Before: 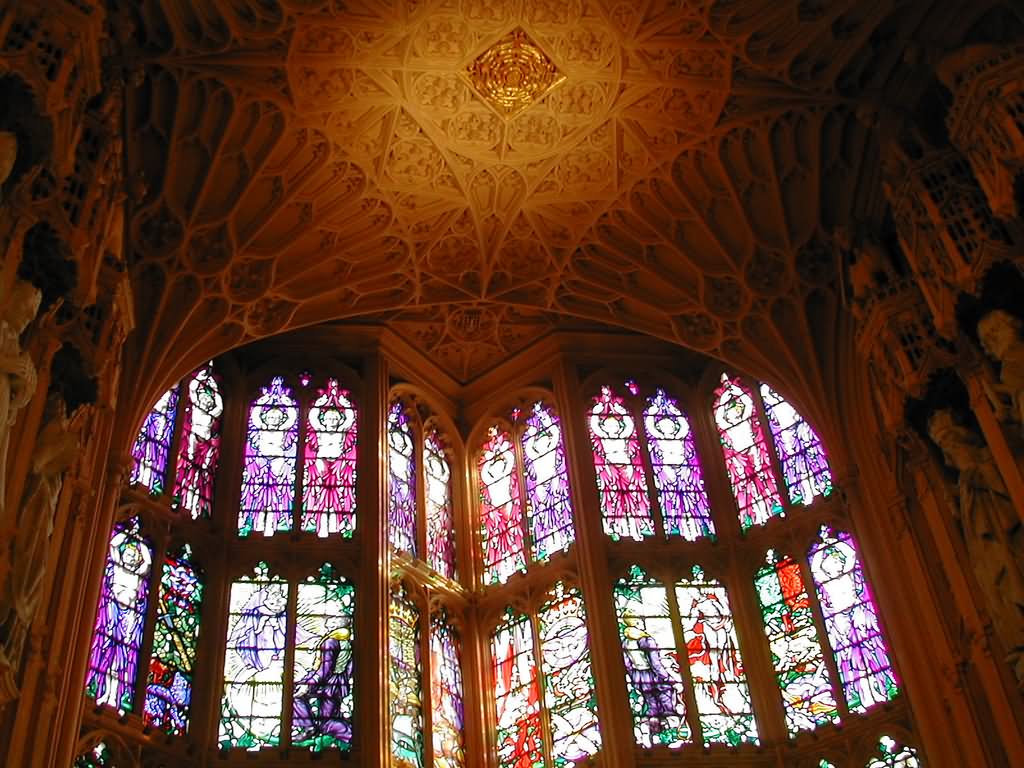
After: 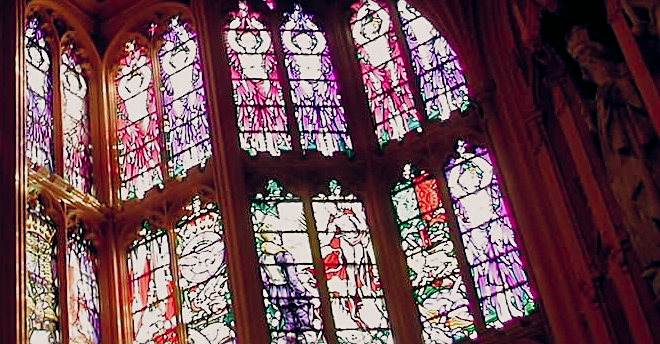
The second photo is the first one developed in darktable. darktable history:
filmic rgb: black relative exposure -7.65 EV, white relative exposure 4.56 EV, hardness 3.61
sharpen: on, module defaults
color balance rgb: highlights gain › chroma 2.94%, highlights gain › hue 60.57°, global offset › chroma 0.25%, global offset › hue 256.52°, perceptual saturation grading › global saturation 20%, perceptual saturation grading › highlights -50%, perceptual saturation grading › shadows 30%, contrast 15%
crop and rotate: left 35.509%, top 50.238%, bottom 4.934%
